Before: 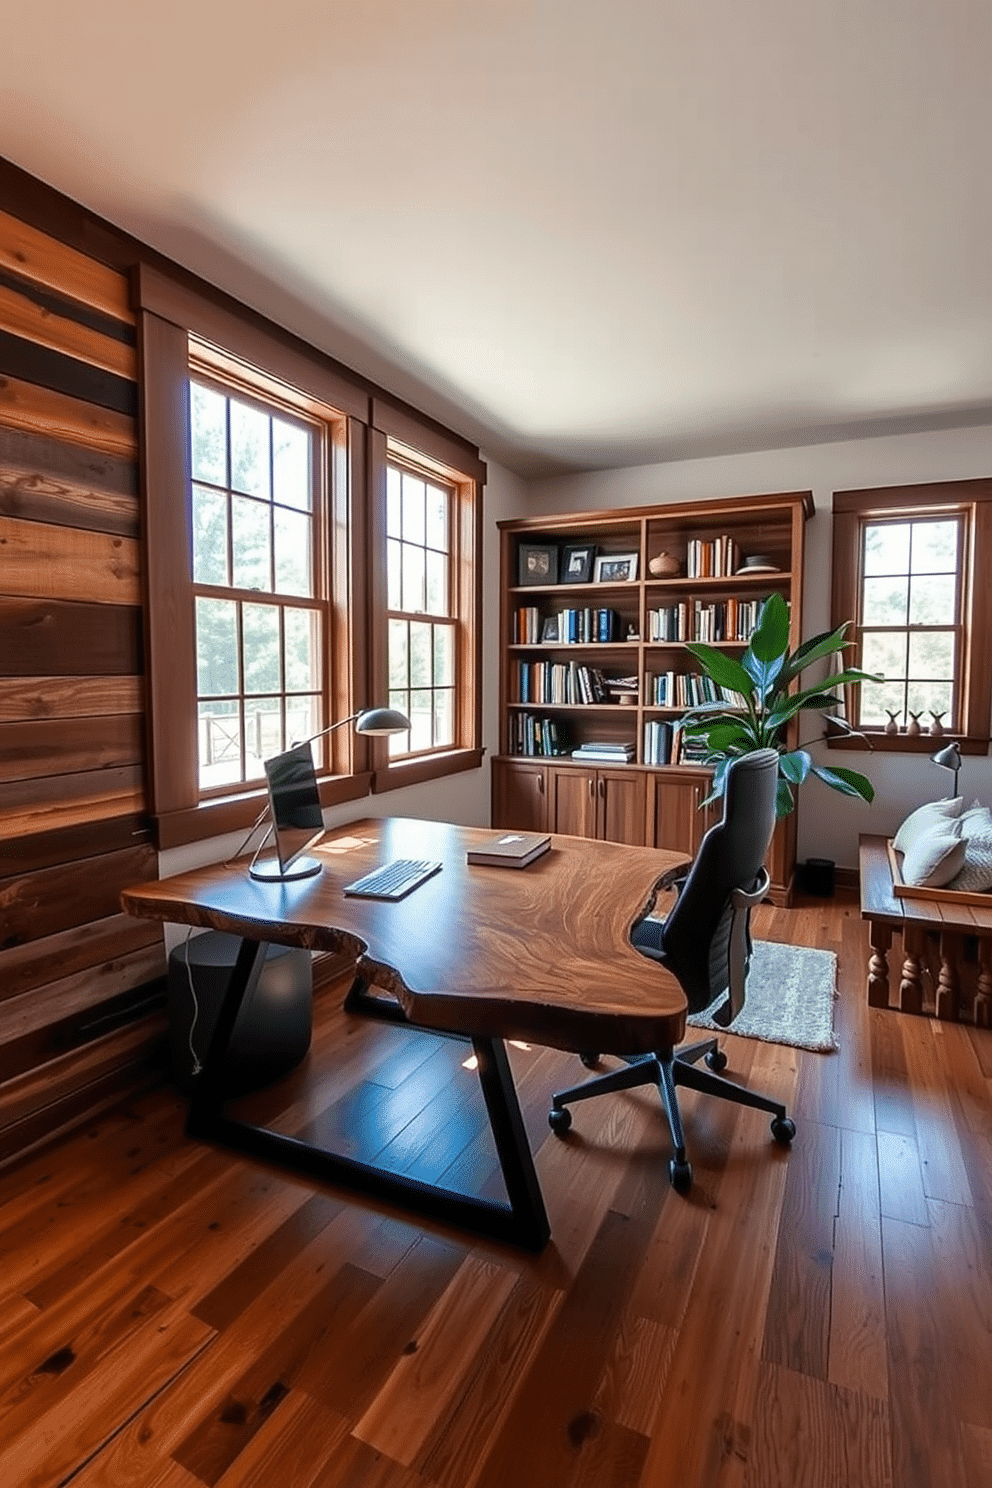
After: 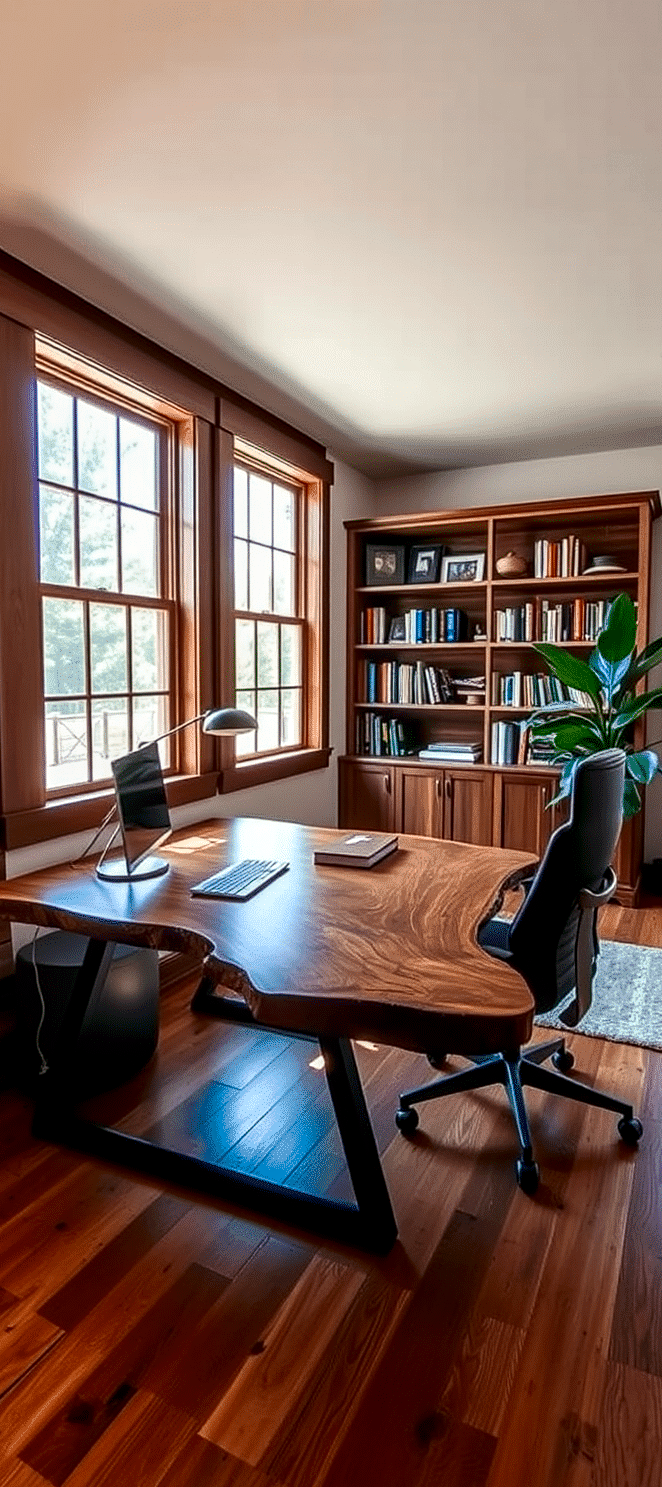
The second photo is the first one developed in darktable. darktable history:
crop and rotate: left 15.52%, right 17.733%
local contrast: detail 130%
contrast brightness saturation: contrast 0.132, brightness -0.056, saturation 0.16
